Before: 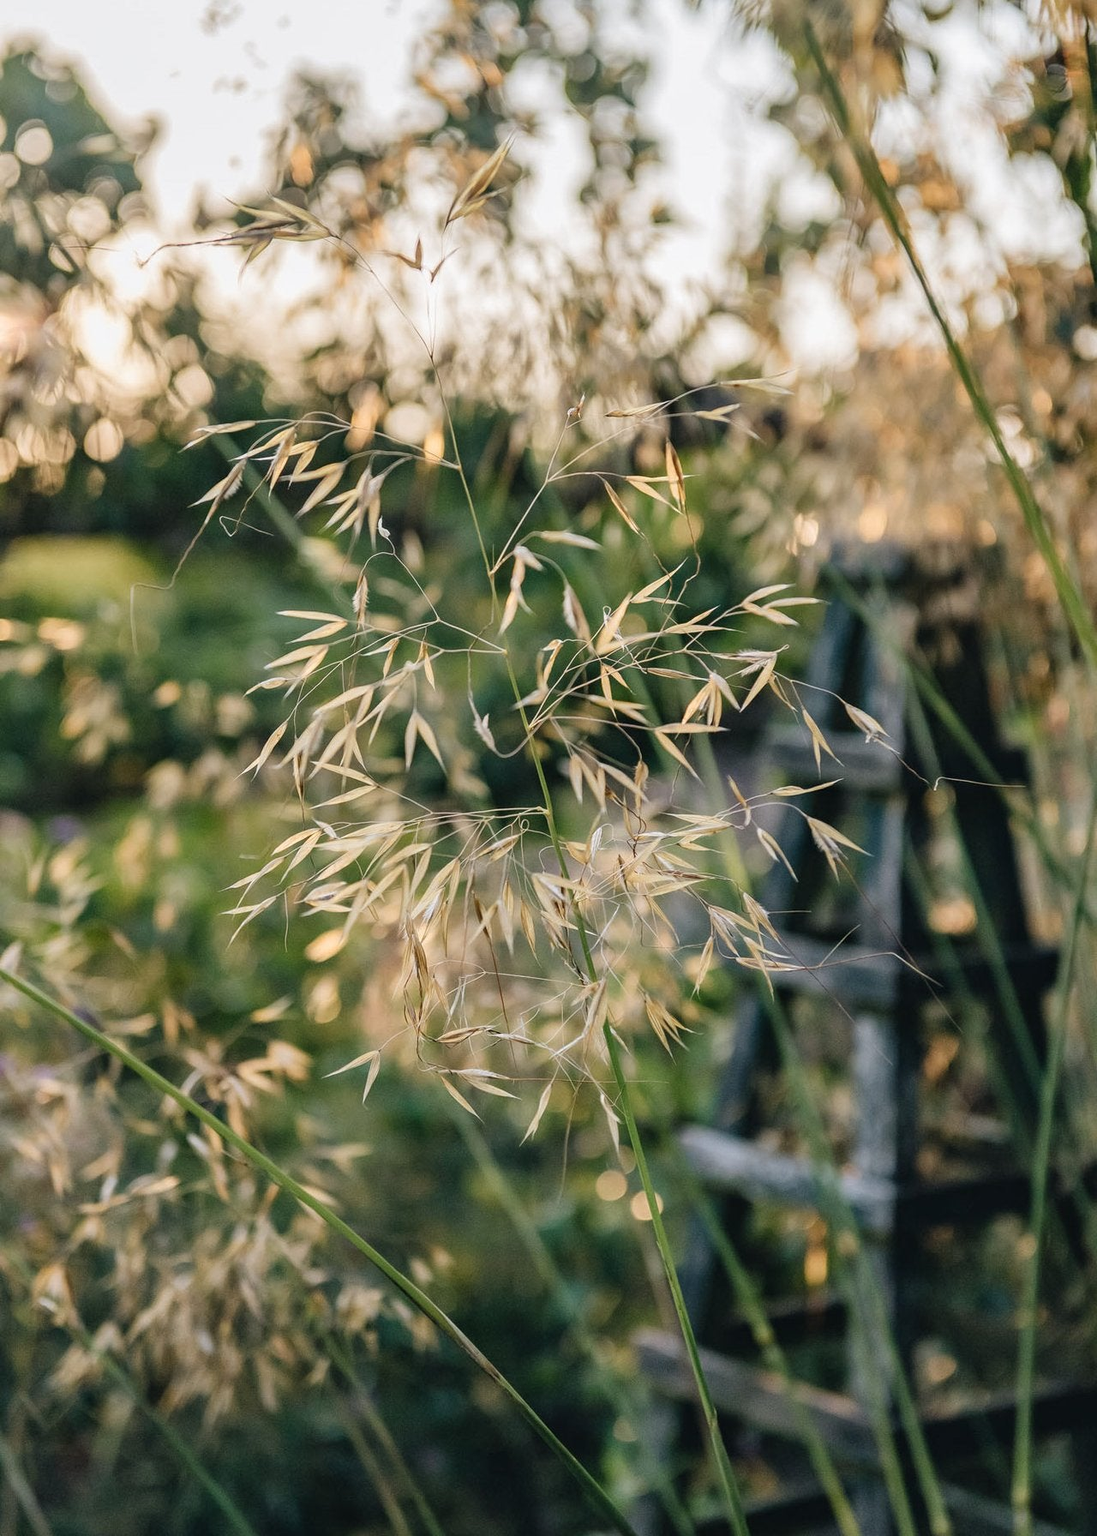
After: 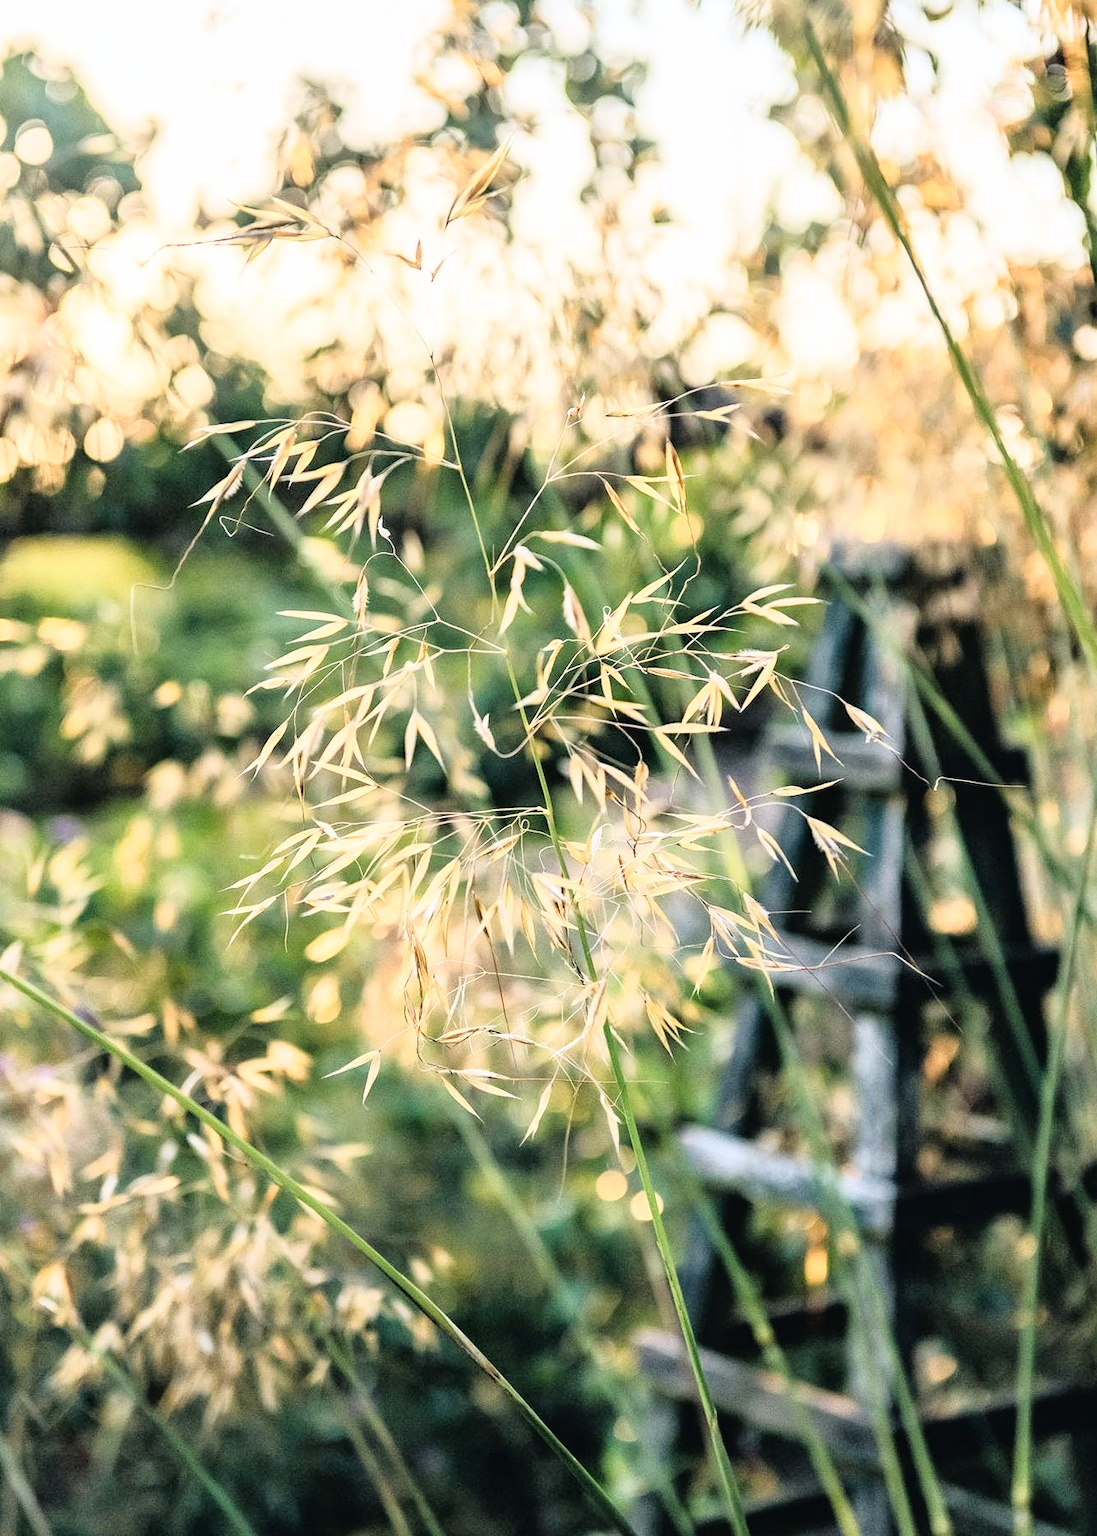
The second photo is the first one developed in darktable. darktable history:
base curve: curves: ch0 [(0, 0) (0.012, 0.01) (0.073, 0.168) (0.31, 0.711) (0.645, 0.957) (1, 1)]
